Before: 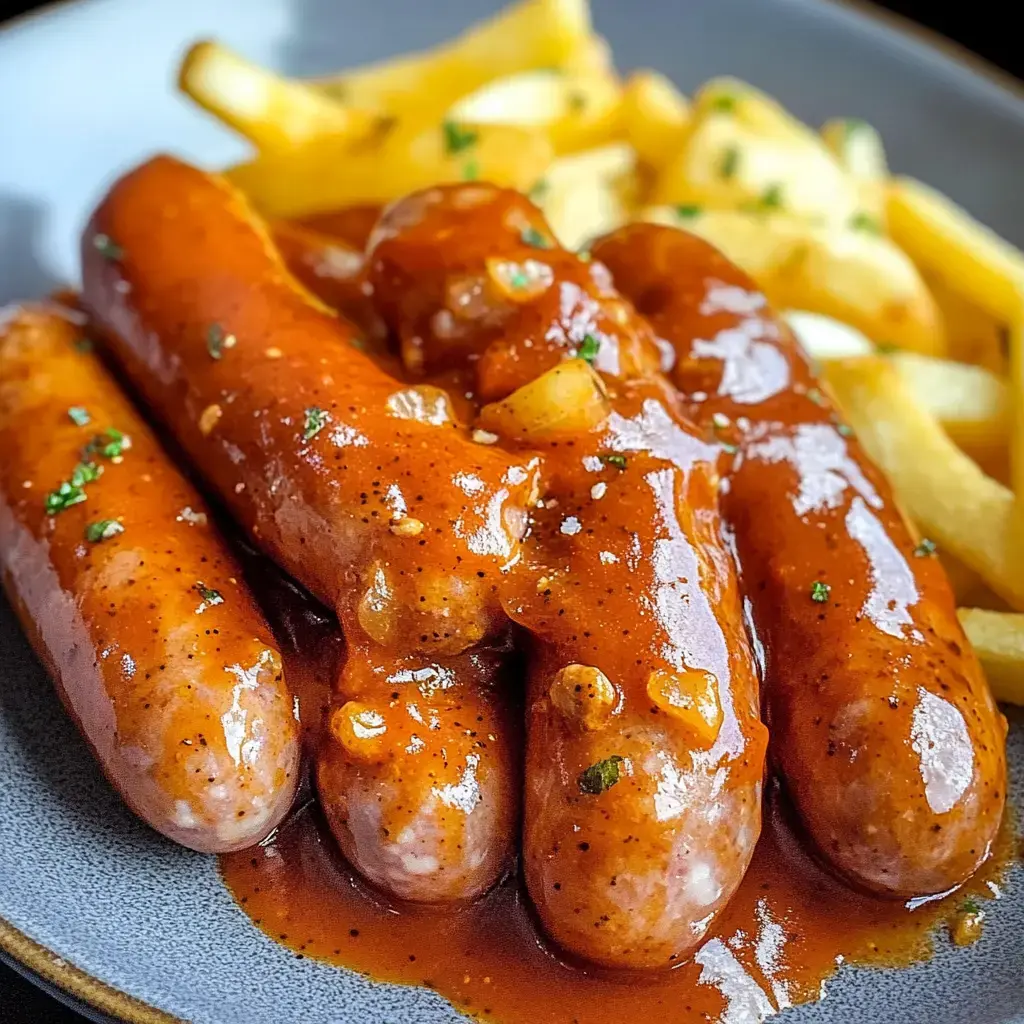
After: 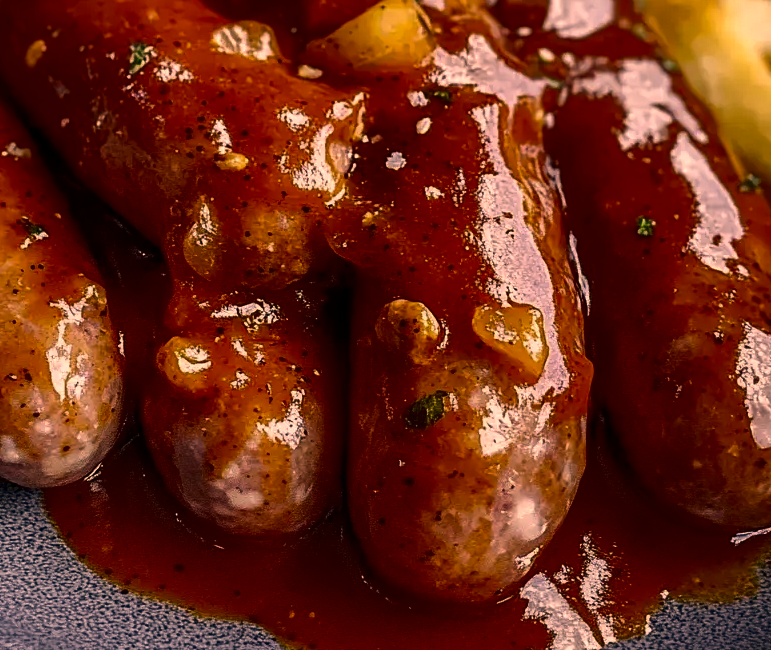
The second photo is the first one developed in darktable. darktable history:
crop and rotate: left 17.182%, top 35.703%, right 7.484%, bottom 0.812%
contrast brightness saturation: contrast 0.093, brightness -0.586, saturation 0.166
color correction: highlights a* 39.29, highlights b* 39.69, saturation 0.694
